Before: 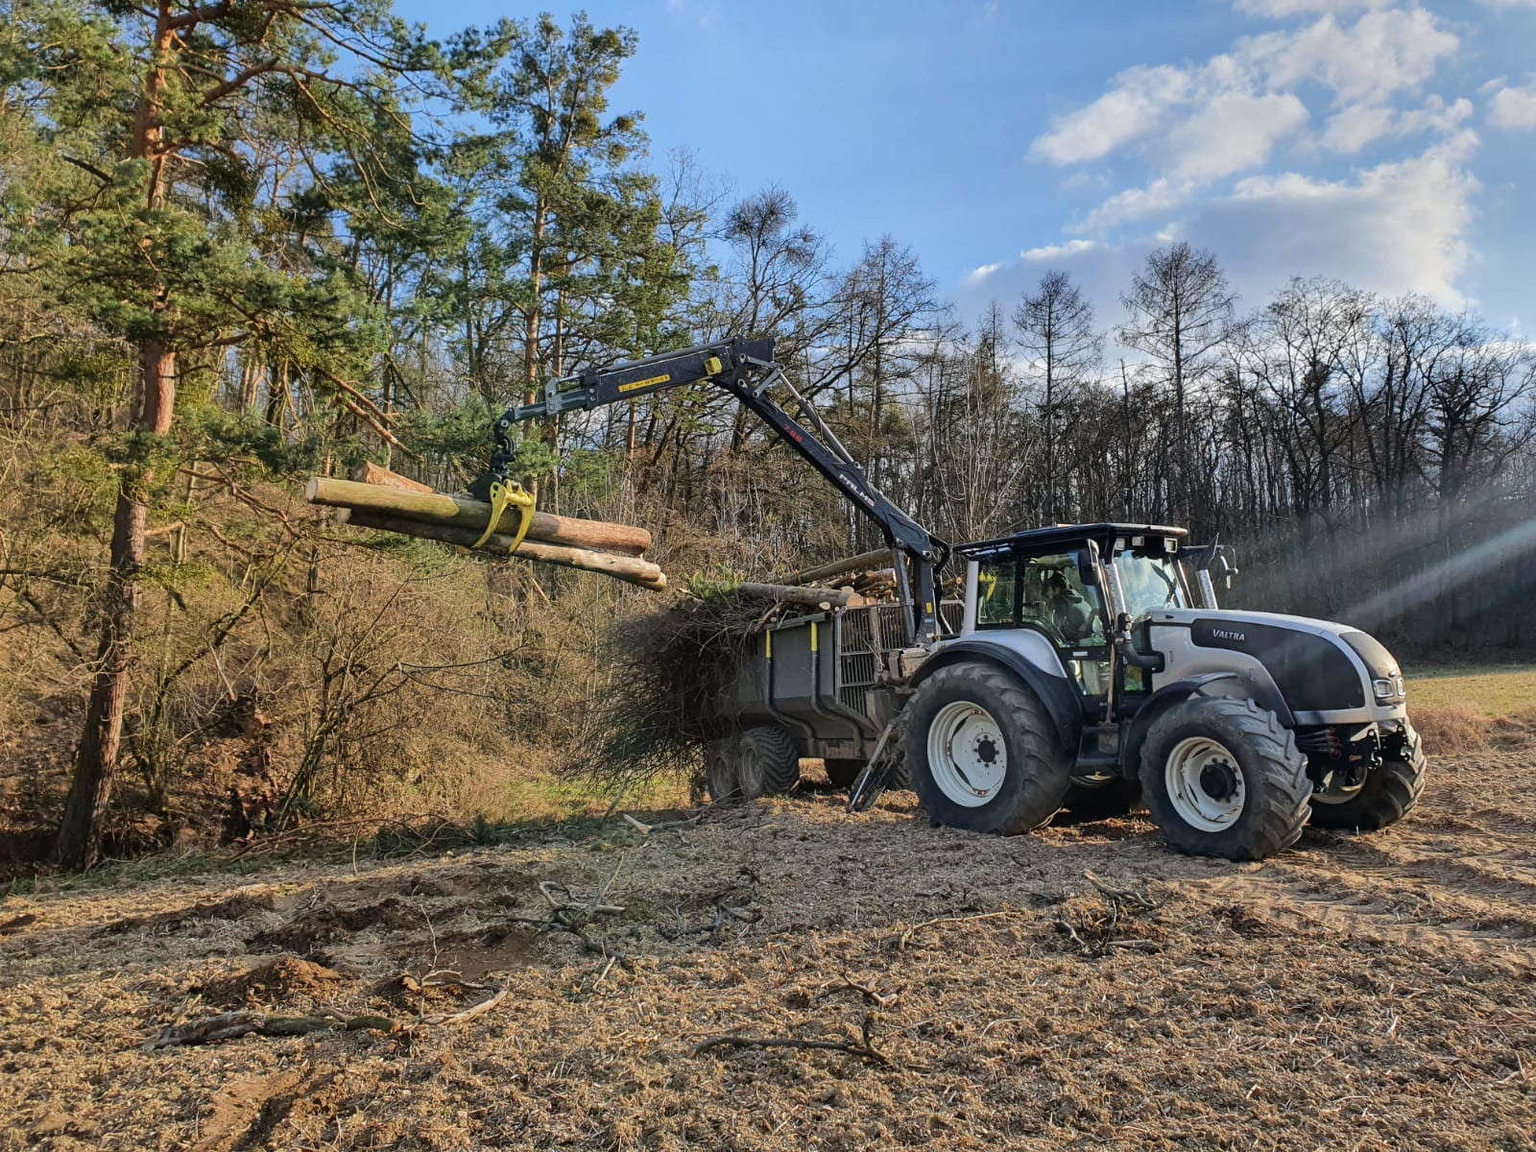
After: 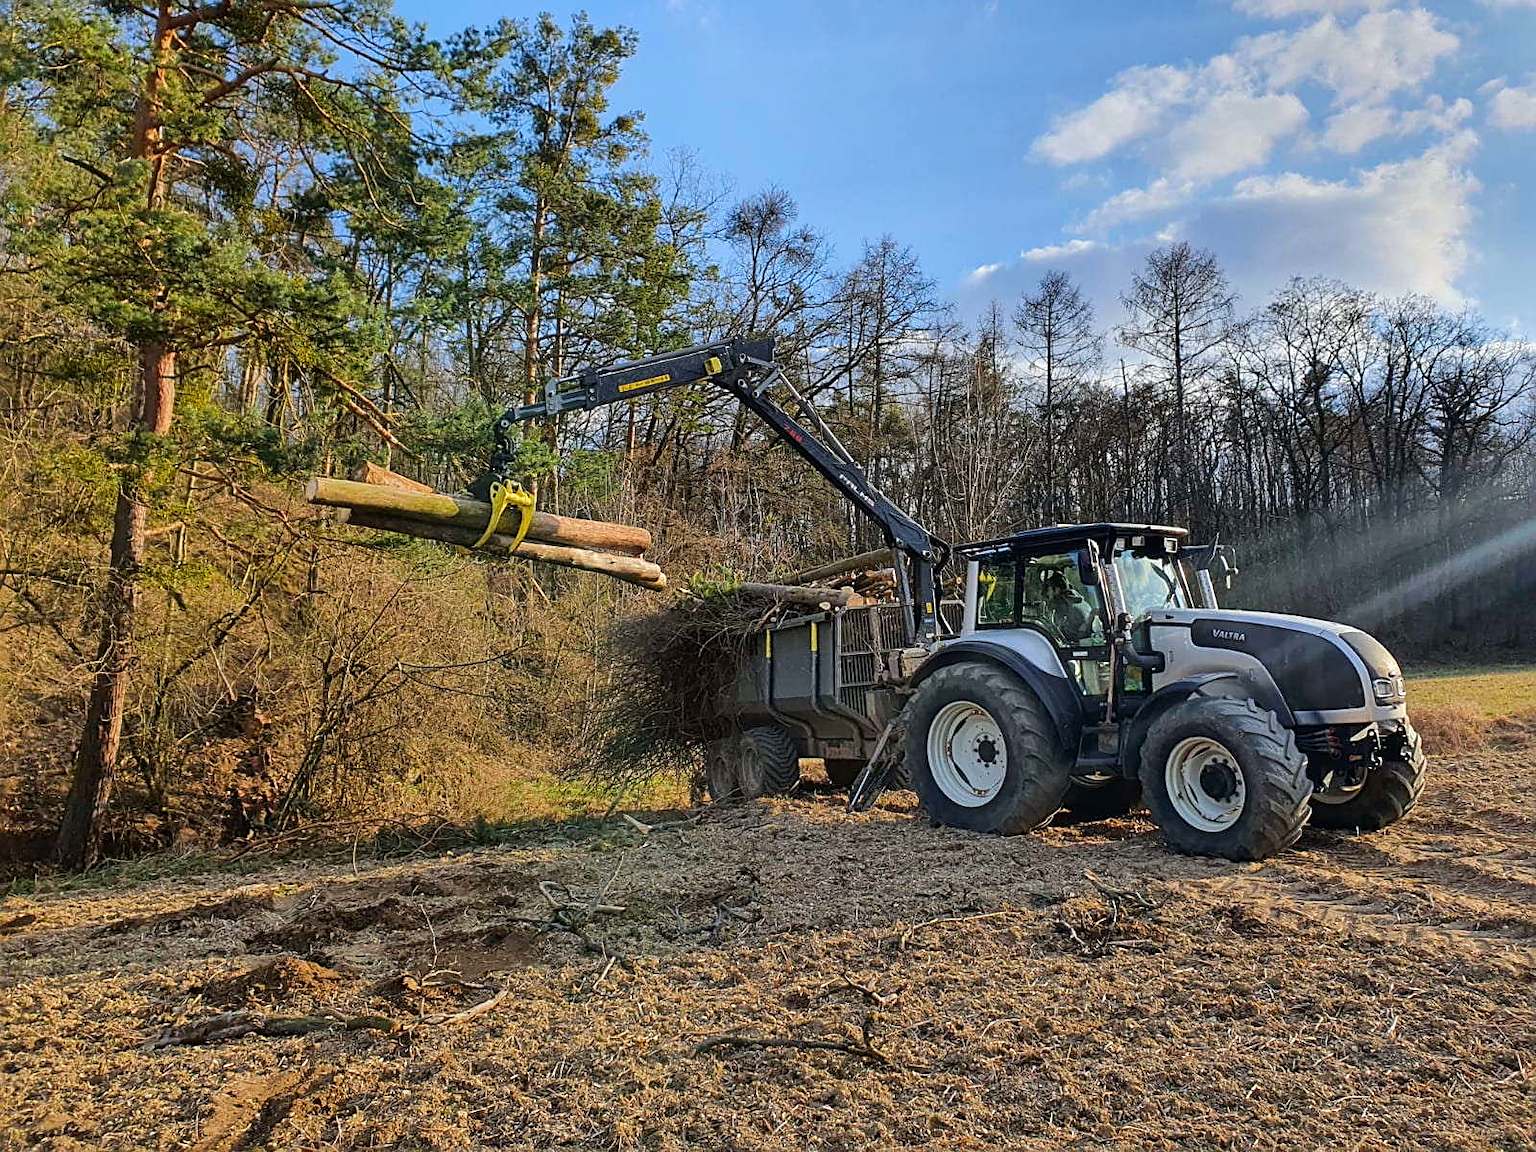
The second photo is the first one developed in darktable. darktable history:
sharpen: on, module defaults
color balance: output saturation 120%
